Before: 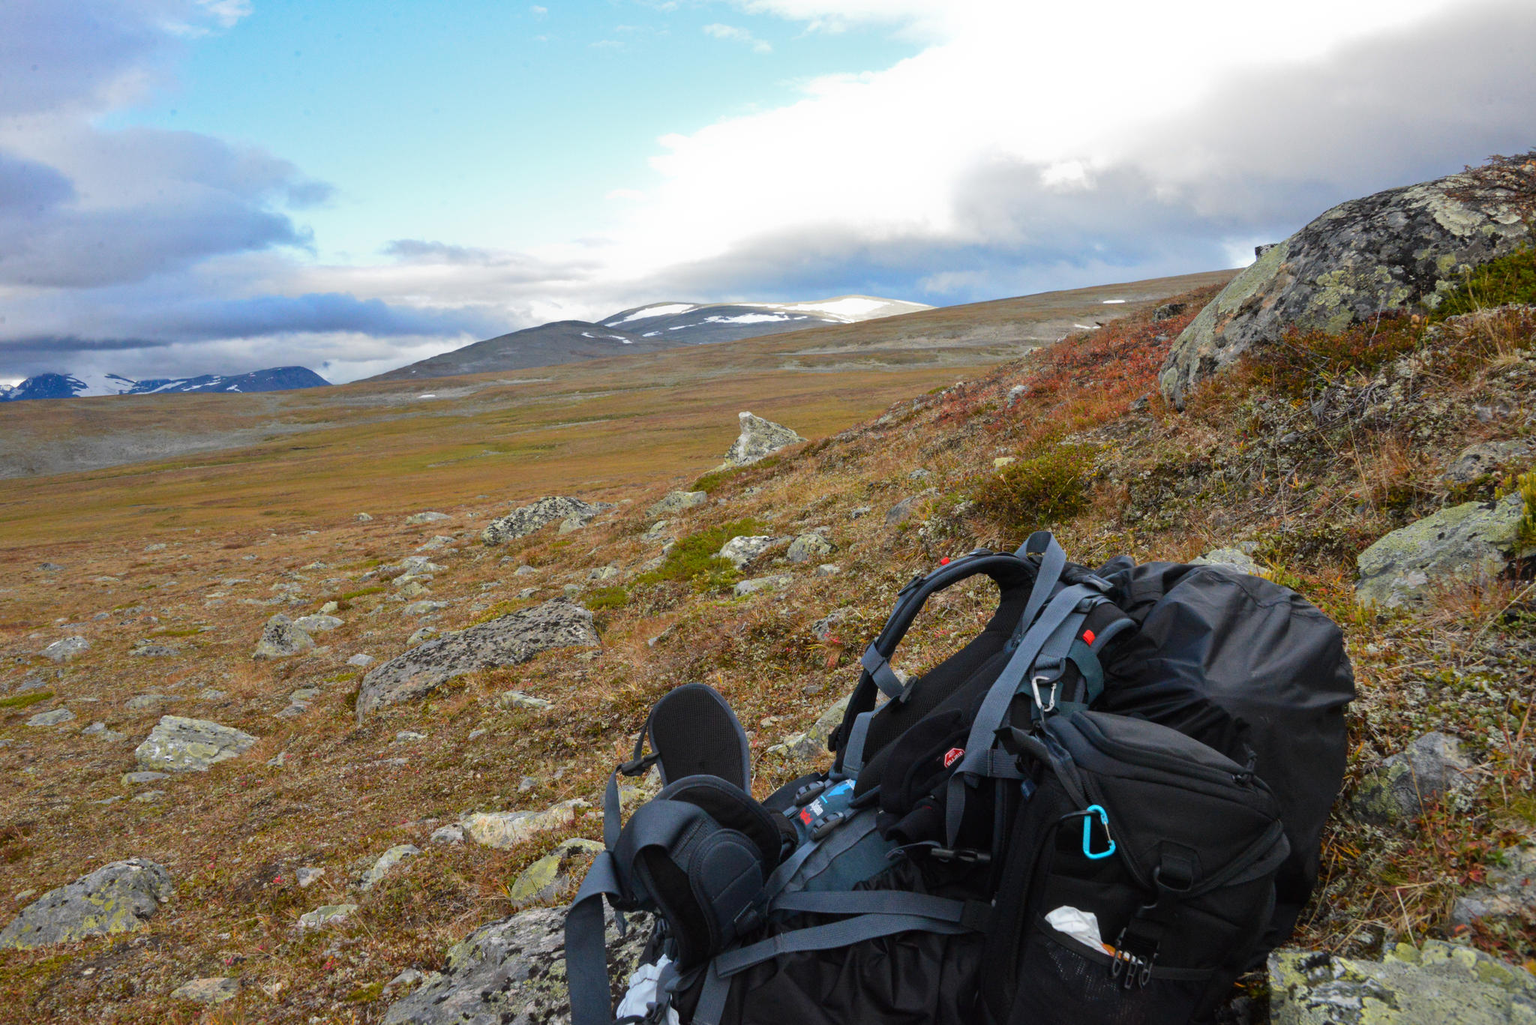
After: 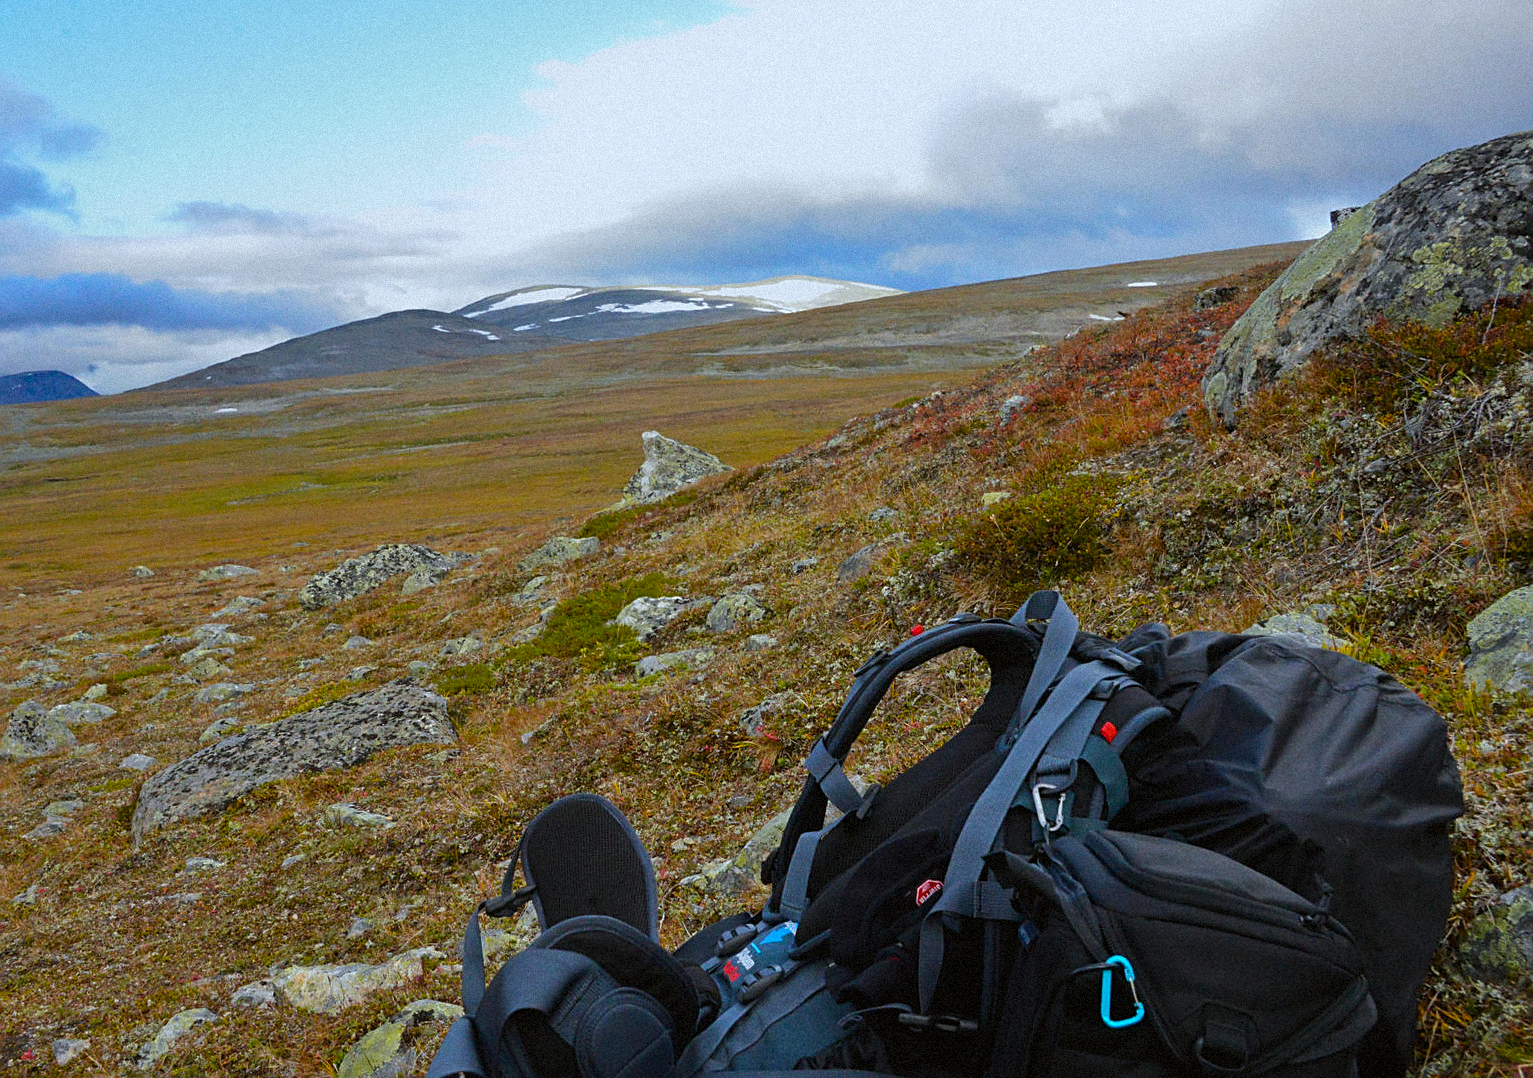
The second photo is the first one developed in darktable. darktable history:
crop: left 16.768%, top 8.653%, right 8.362%, bottom 12.485%
grain: mid-tones bias 0%
white balance: red 0.925, blue 1.046
color correction: highlights a* 3.12, highlights b* -1.55, shadows a* -0.101, shadows b* 2.52, saturation 0.98
exposure: exposure -0.293 EV, compensate highlight preservation false
sharpen: on, module defaults
color balance rgb: perceptual saturation grading › global saturation 20%, global vibrance 20%
